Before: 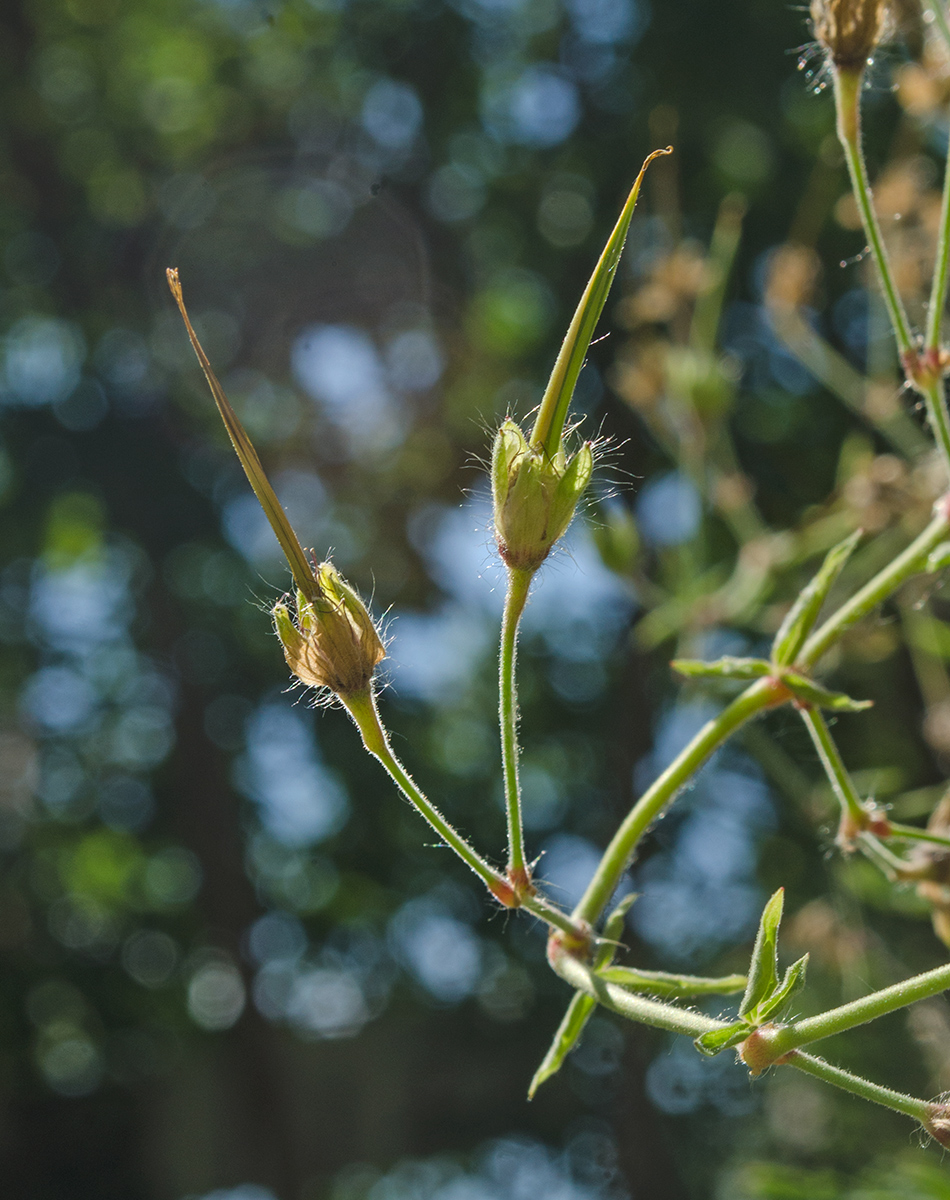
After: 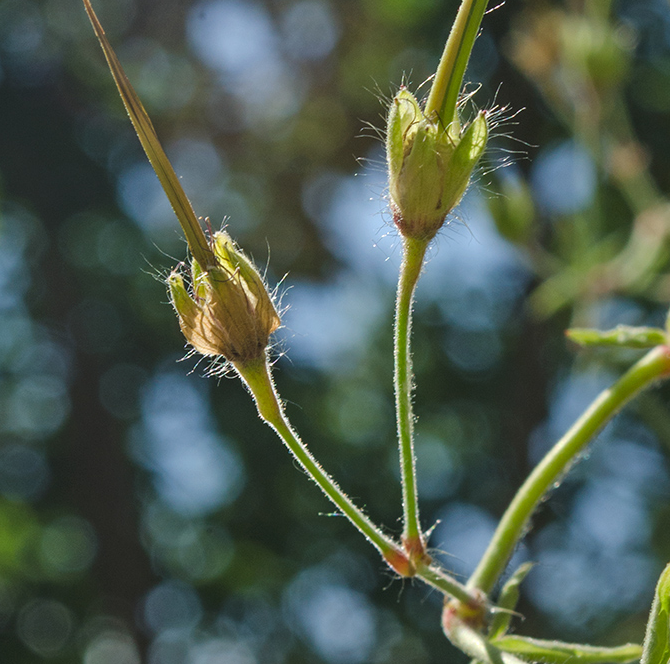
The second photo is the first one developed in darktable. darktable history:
crop: left 11.123%, top 27.61%, right 18.3%, bottom 17.034%
tone equalizer: -8 EV -0.55 EV
